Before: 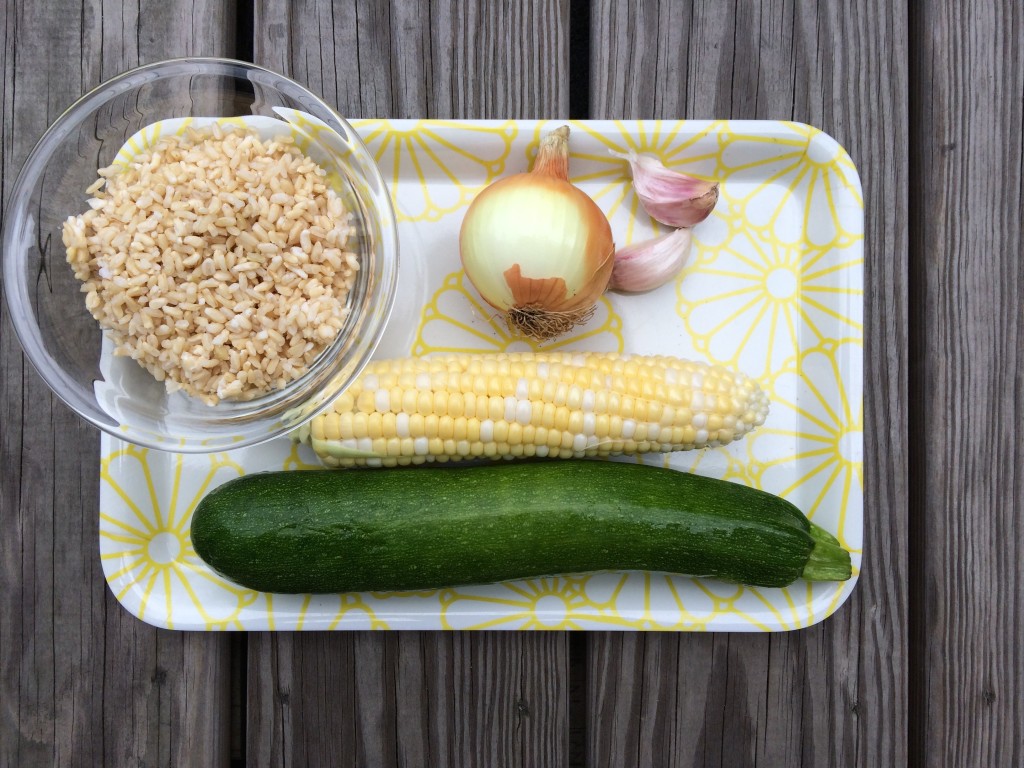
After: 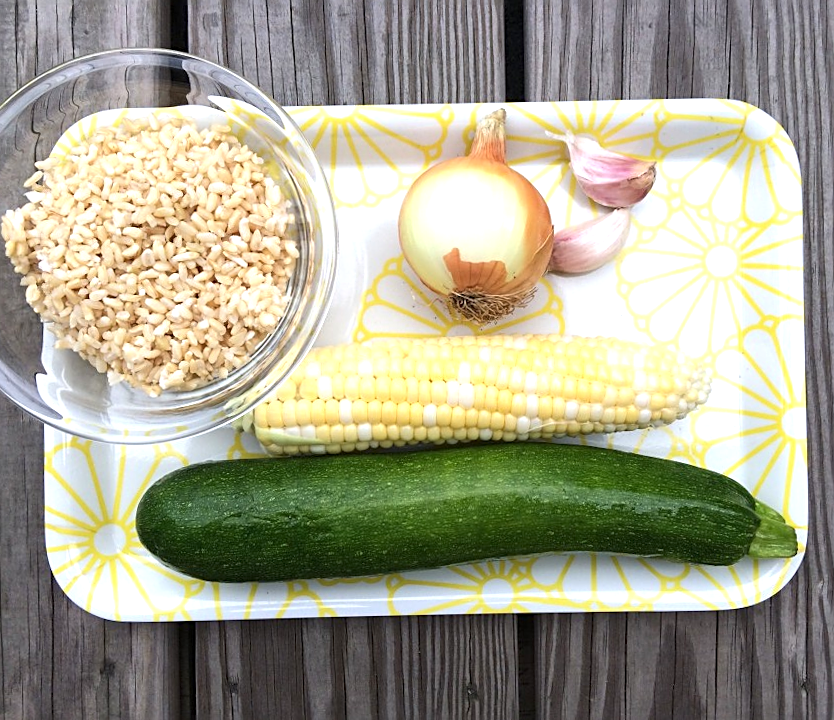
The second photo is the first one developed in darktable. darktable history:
exposure: exposure 0.611 EV, compensate highlight preservation false
sharpen: on, module defaults
crop and rotate: angle 1.27°, left 4.37%, top 0.81%, right 11.798%, bottom 2.609%
